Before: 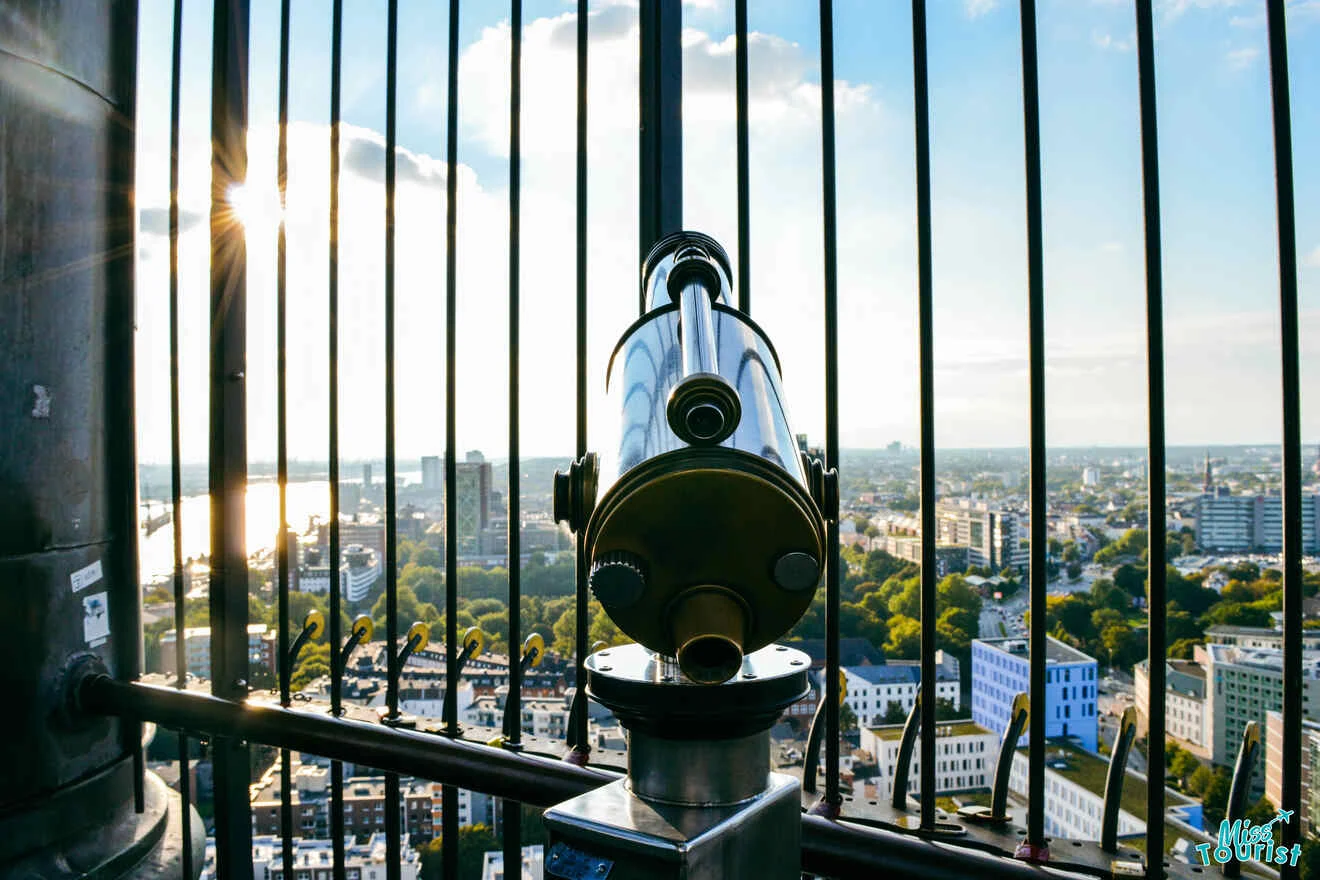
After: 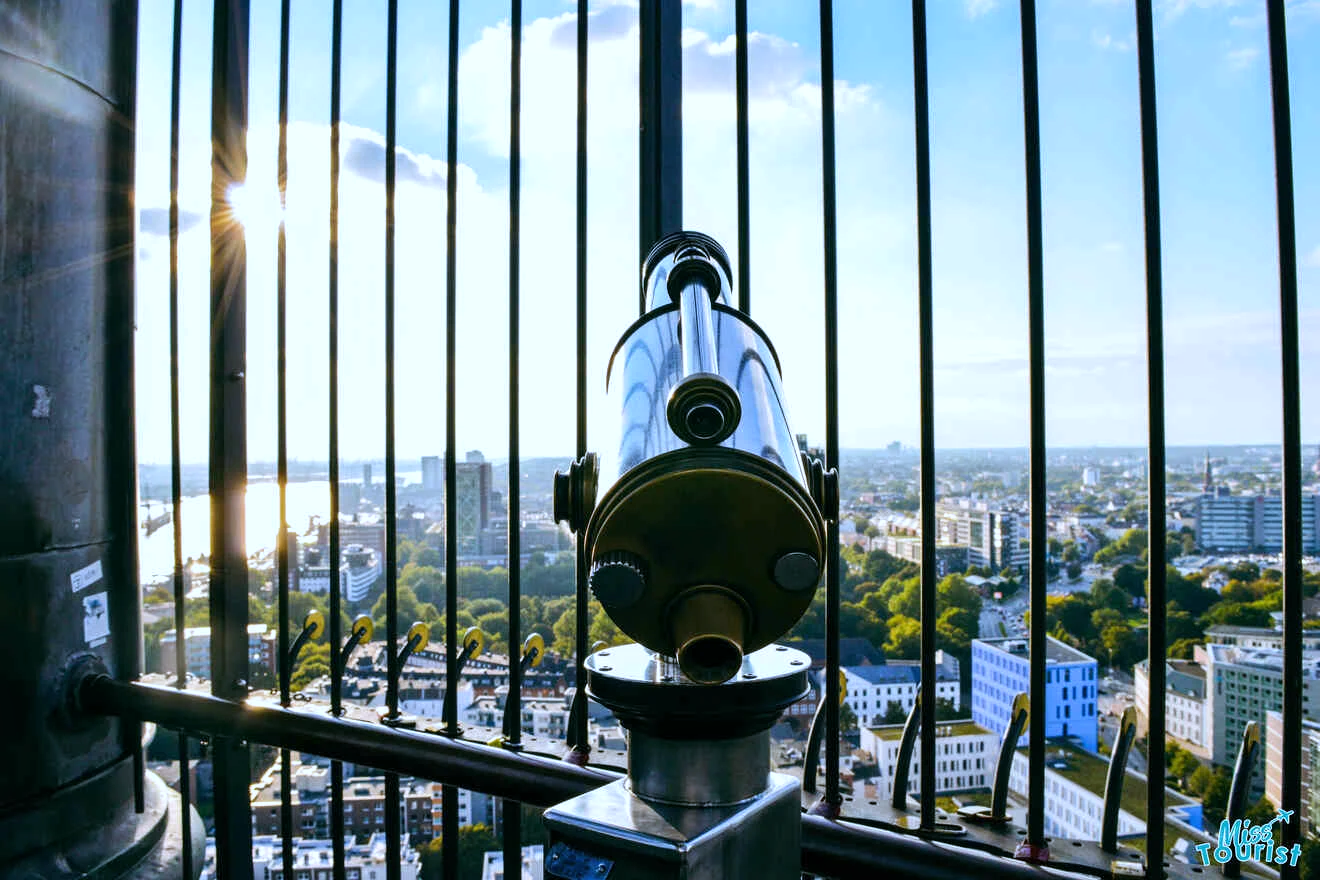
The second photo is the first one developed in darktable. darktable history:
local contrast: mode bilateral grid, contrast 10, coarseness 25, detail 115%, midtone range 0.2
white balance: red 0.948, green 1.02, blue 1.176
